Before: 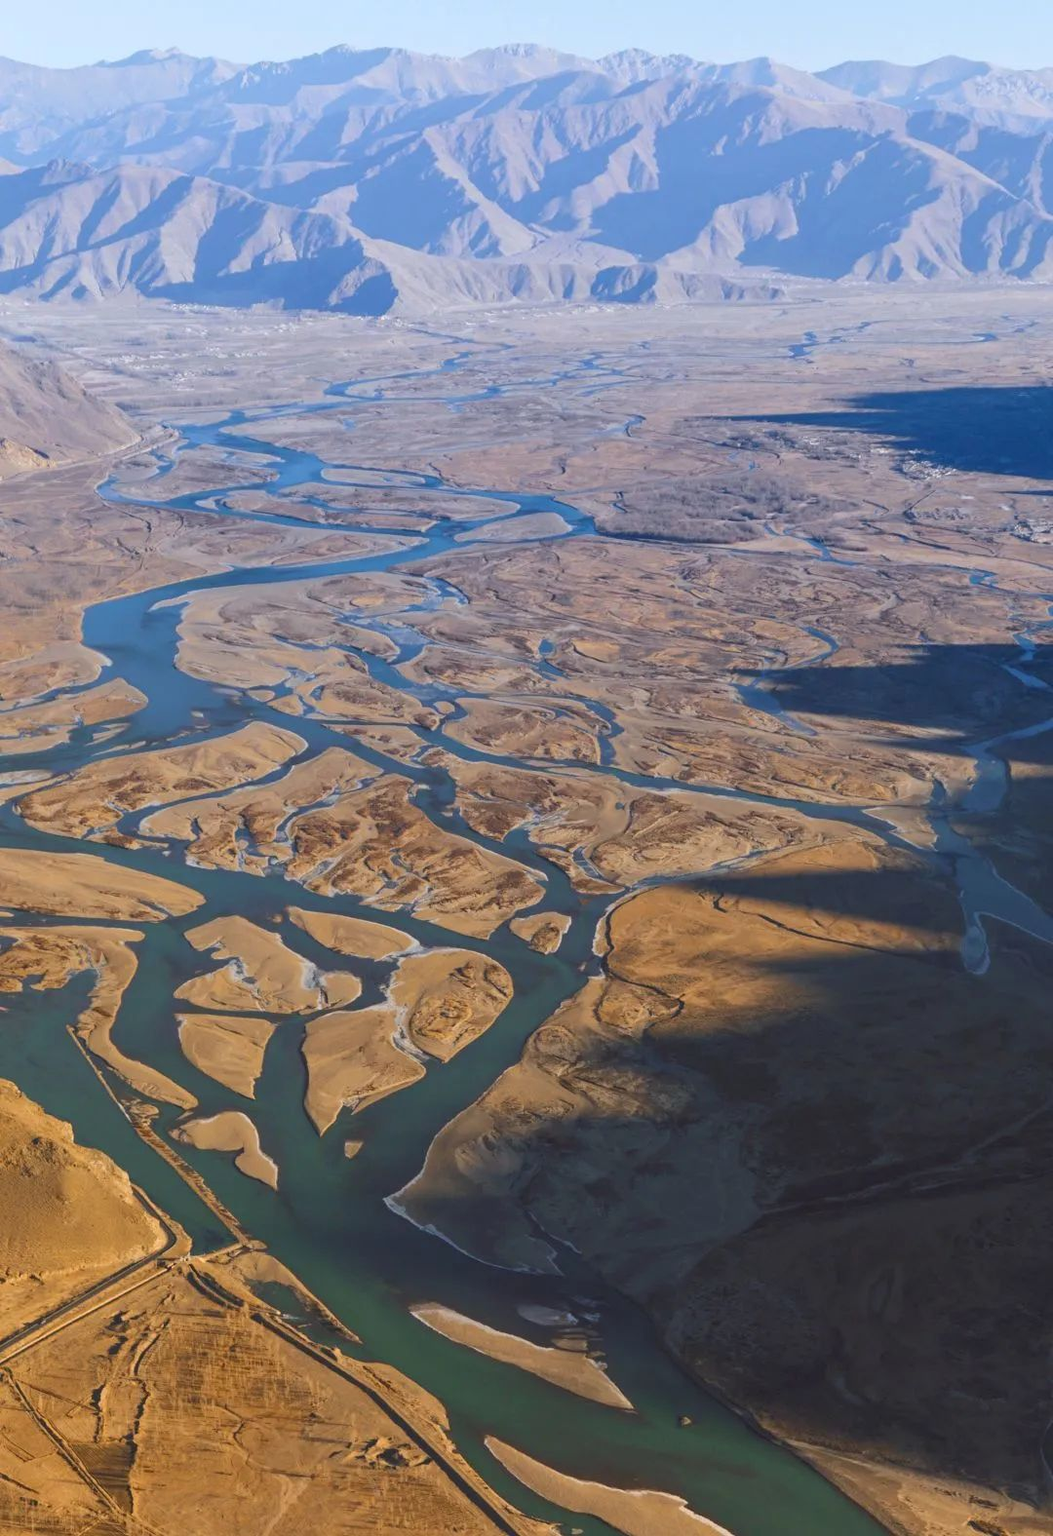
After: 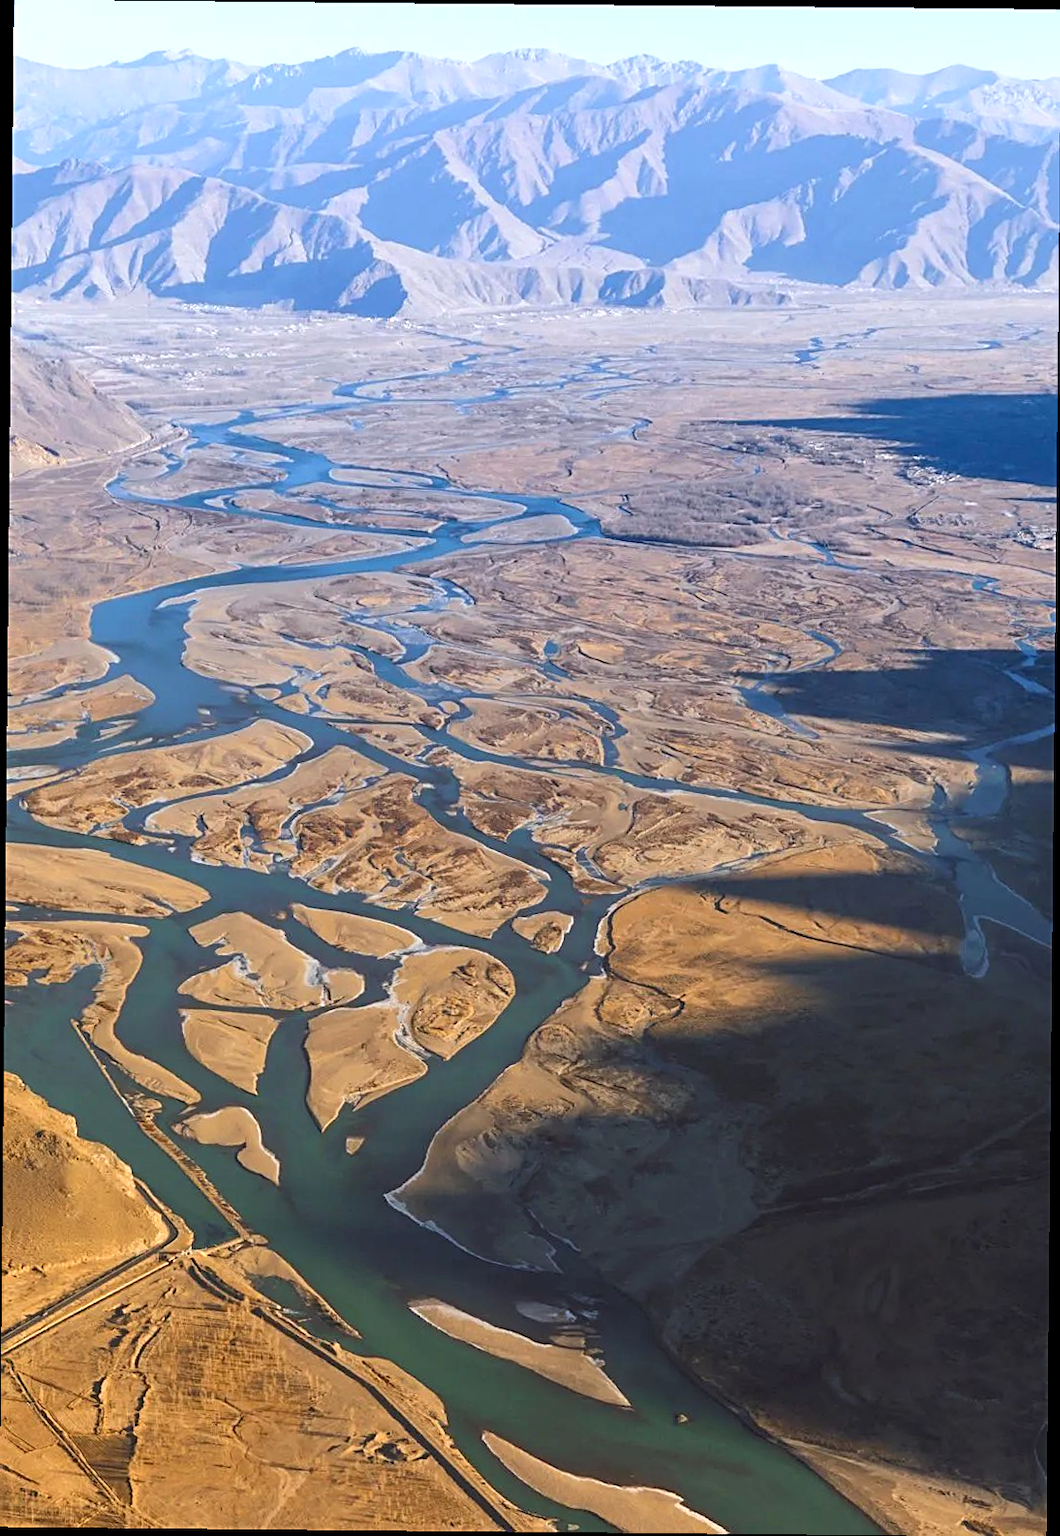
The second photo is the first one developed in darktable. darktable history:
crop and rotate: angle -0.555°
sharpen: on, module defaults
tone equalizer: -8 EV -0.44 EV, -7 EV -0.37 EV, -6 EV -0.319 EV, -5 EV -0.202 EV, -3 EV 0.254 EV, -2 EV 0.353 EV, -1 EV 0.403 EV, +0 EV 0.433 EV
local contrast: mode bilateral grid, contrast 99, coarseness 99, detail 108%, midtone range 0.2
